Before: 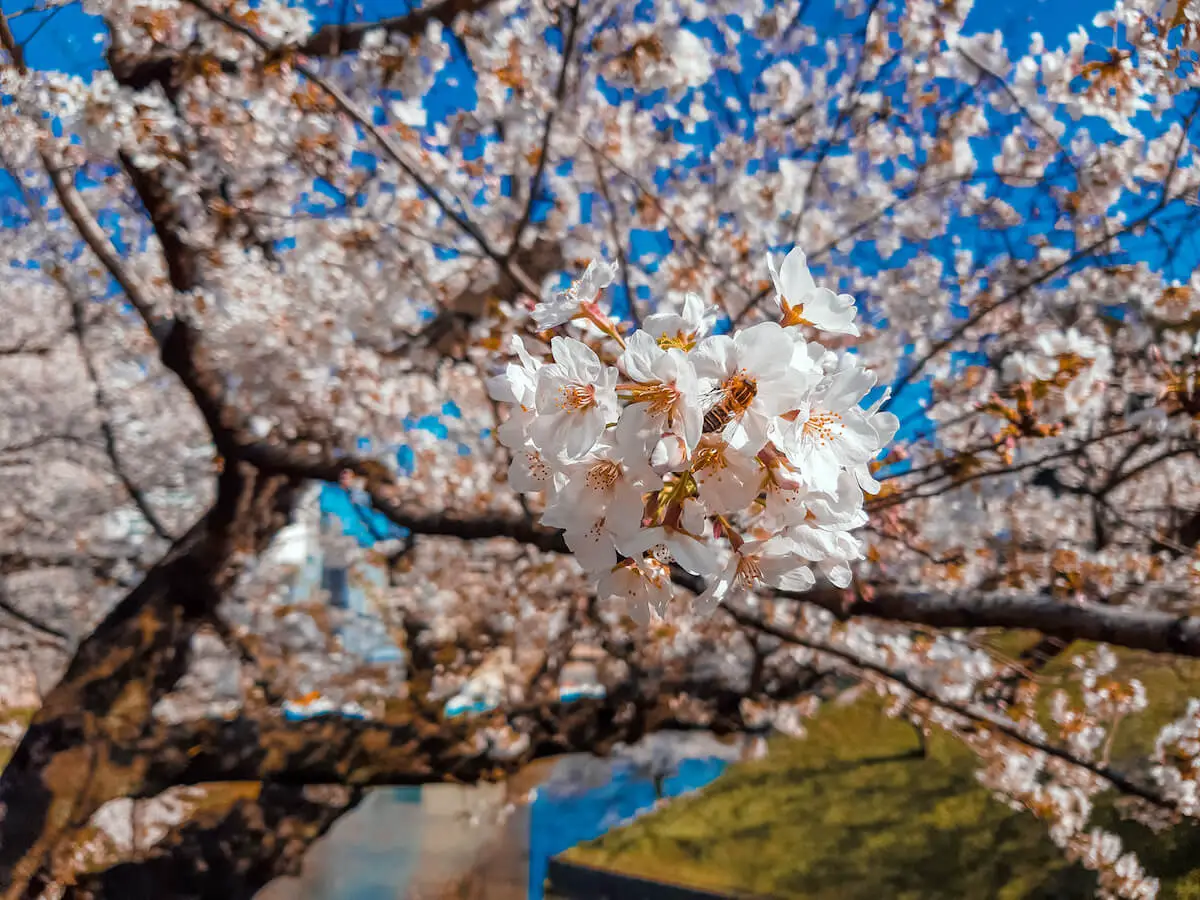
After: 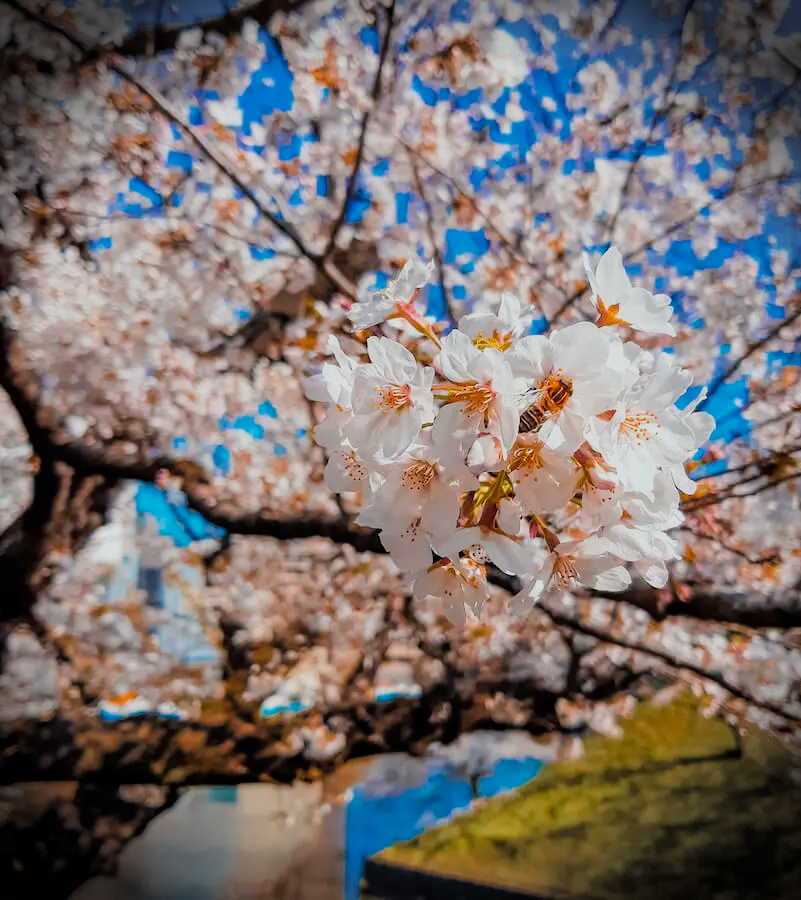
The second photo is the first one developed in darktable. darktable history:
filmic rgb: black relative exposure -7.65 EV, white relative exposure 4.56 EV, hardness 3.61
vignetting: fall-off start 88.05%, fall-off radius 25.89%, brightness -0.886
exposure: black level correction 0, exposure 0.301 EV, compensate exposure bias true, compensate highlight preservation false
contrast brightness saturation: saturation 0.185
crop: left 15.365%, right 17.874%
